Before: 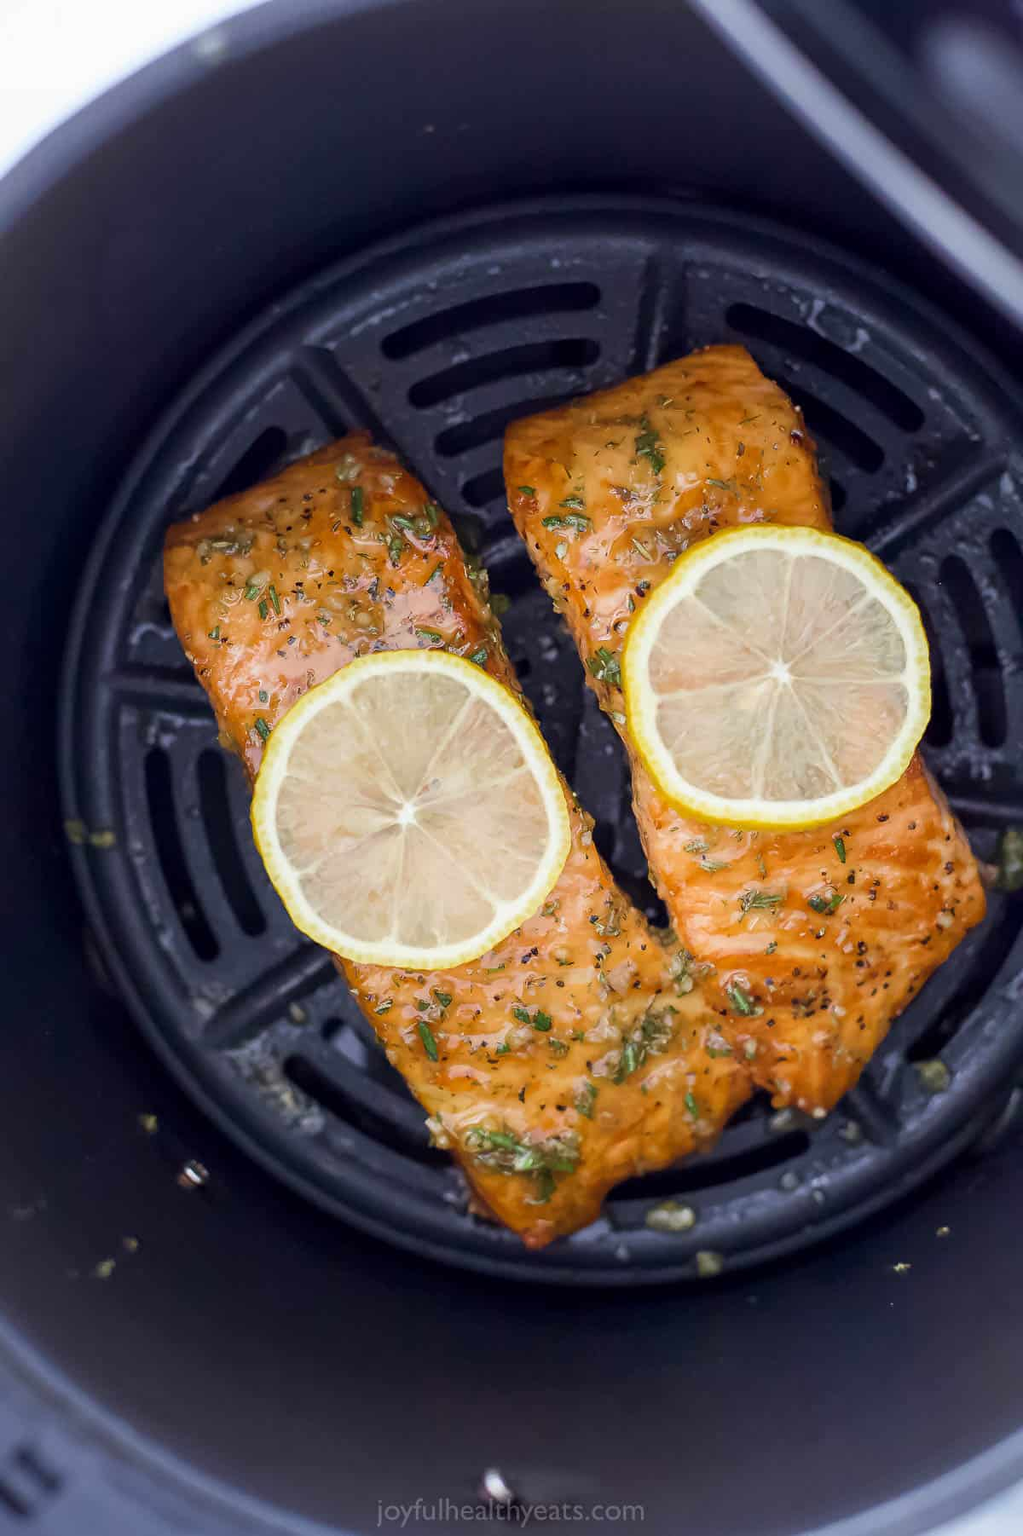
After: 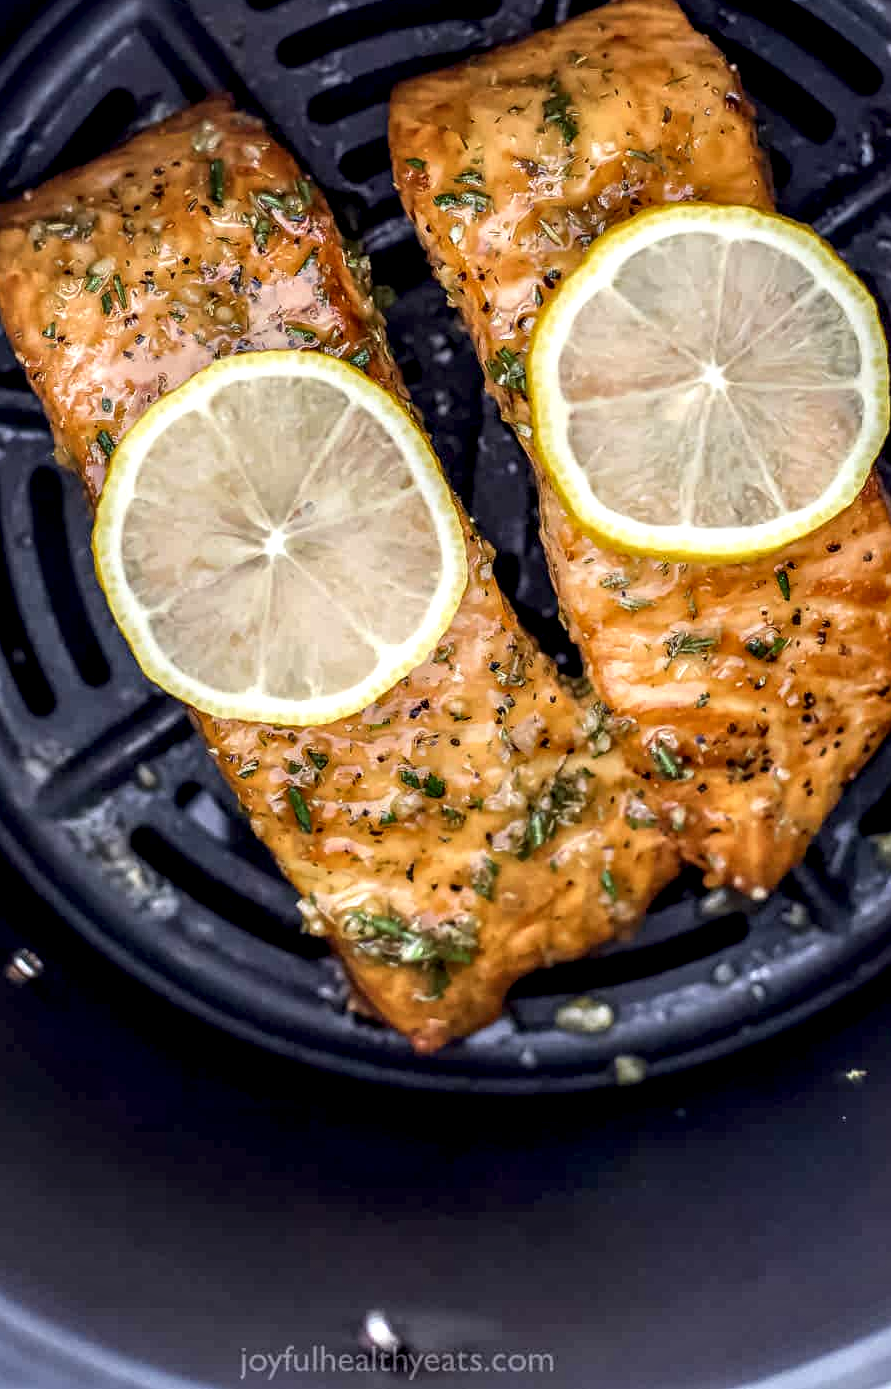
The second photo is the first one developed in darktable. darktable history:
crop: left 16.883%, top 22.916%, right 8.851%
color correction: highlights a* -0.288, highlights b* -0.086
local contrast: highlights 17%, detail 188%
